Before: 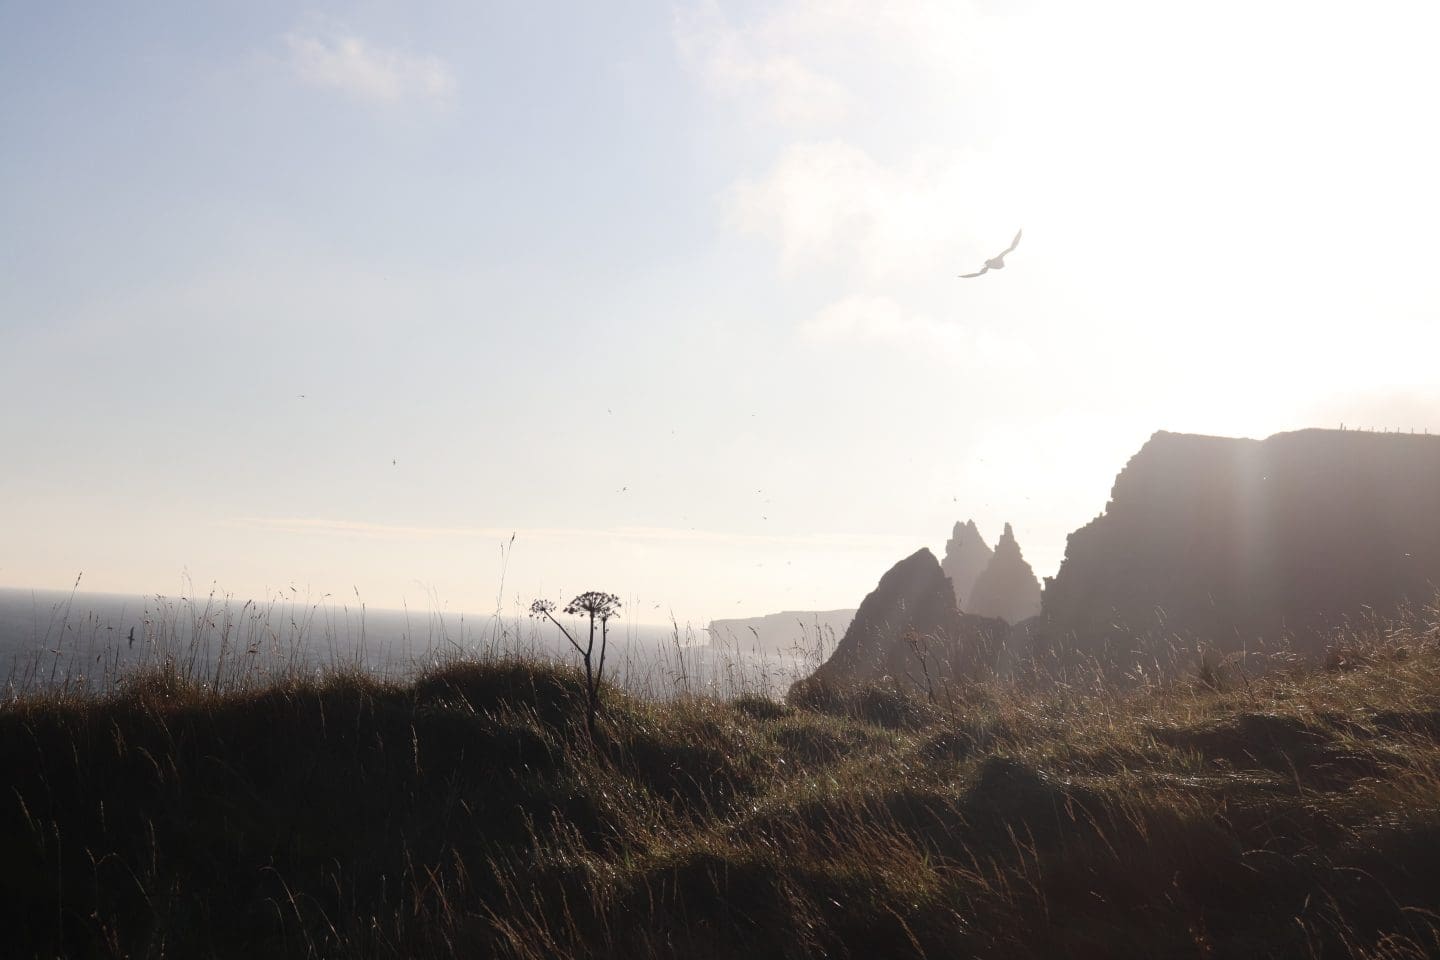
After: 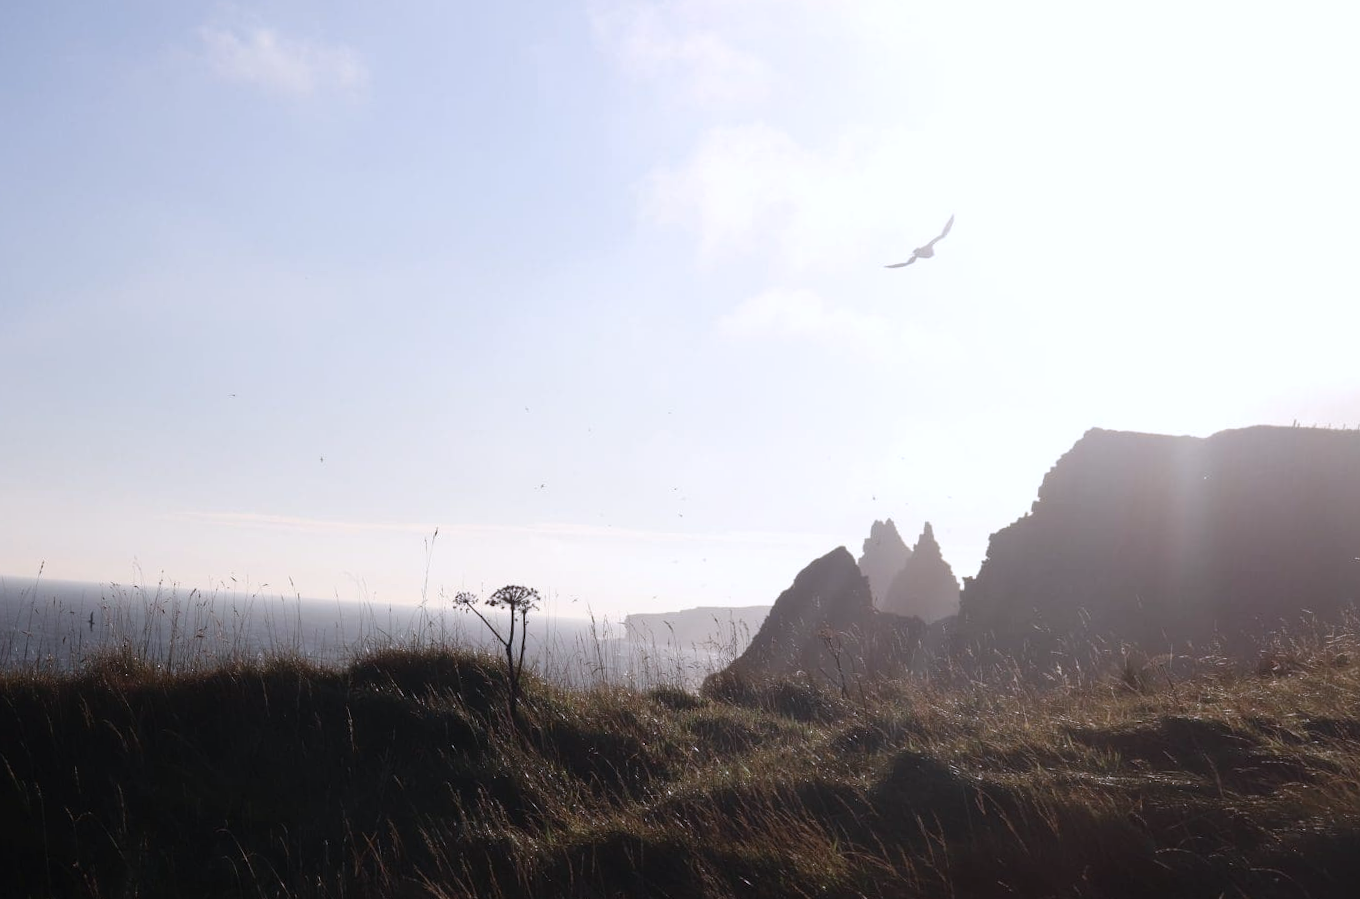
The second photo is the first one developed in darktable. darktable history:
rotate and perspective: rotation 0.062°, lens shift (vertical) 0.115, lens shift (horizontal) -0.133, crop left 0.047, crop right 0.94, crop top 0.061, crop bottom 0.94
white balance: emerald 1
exposure: compensate highlight preservation false
color calibration: illuminant as shot in camera, x 0.358, y 0.373, temperature 4628.91 K
